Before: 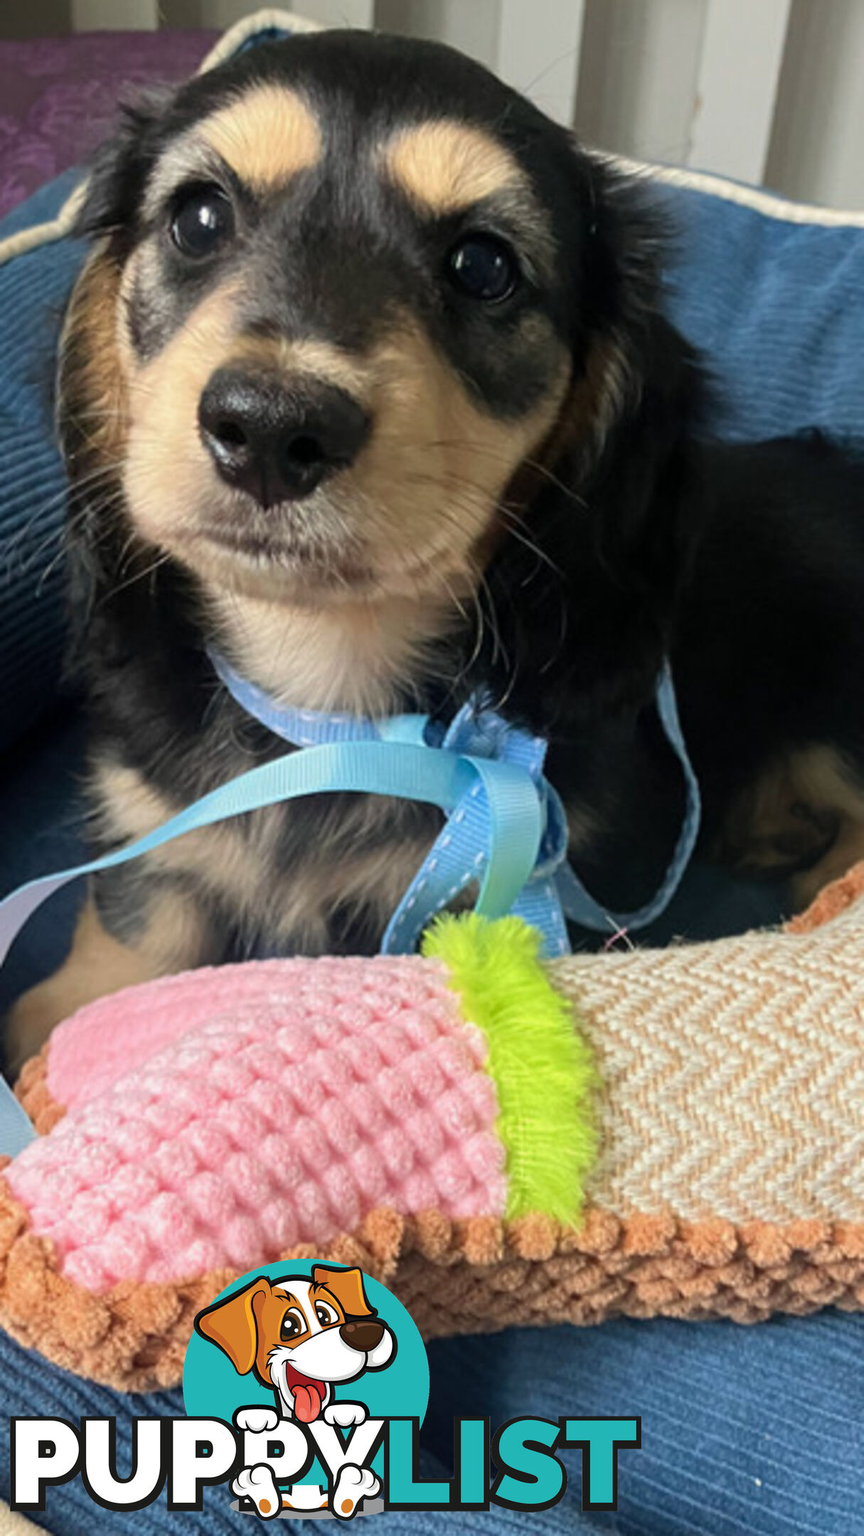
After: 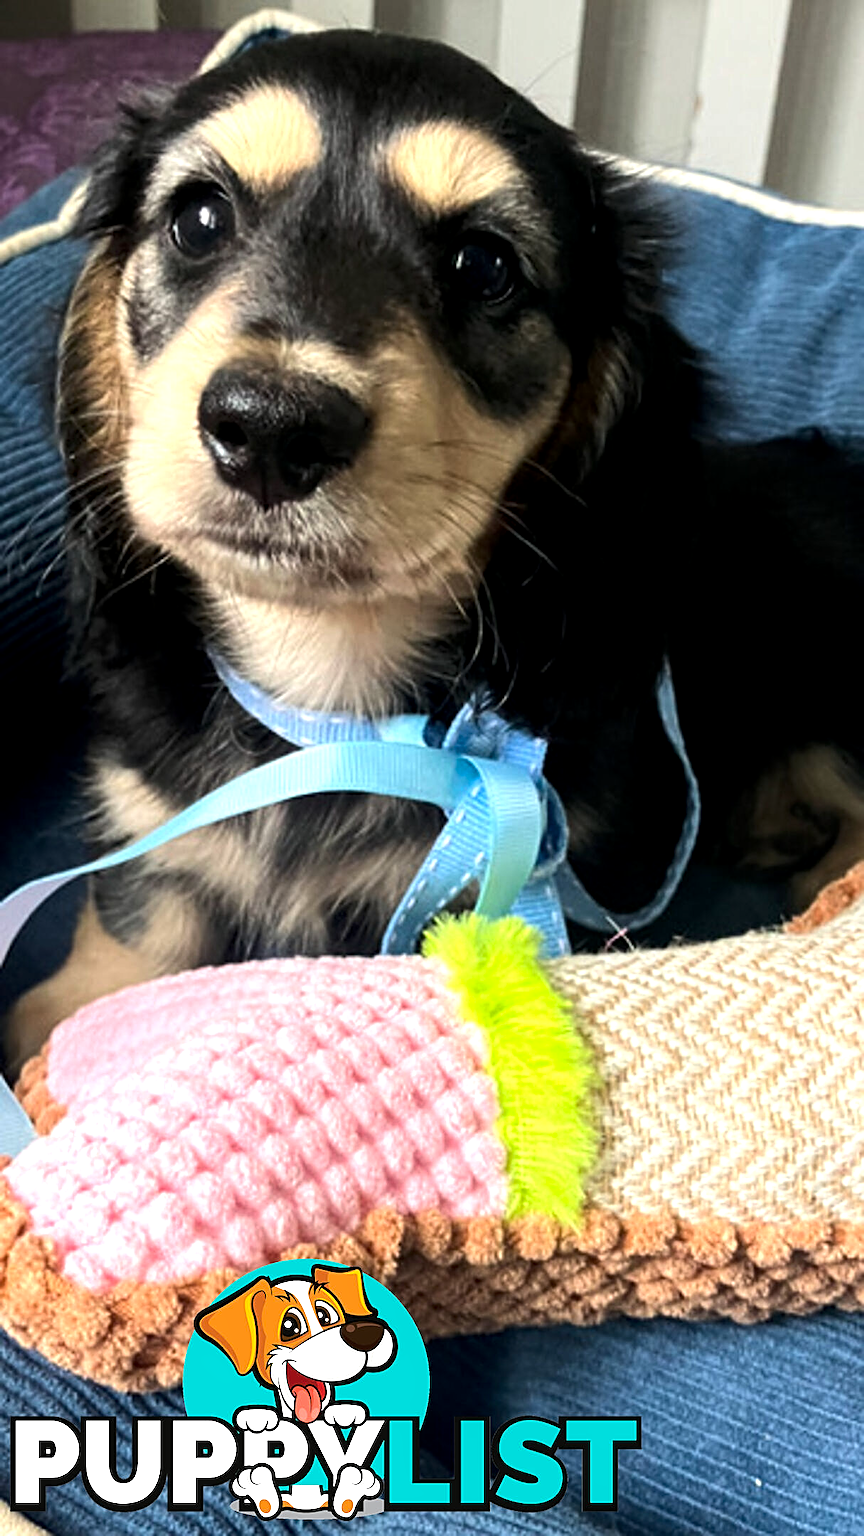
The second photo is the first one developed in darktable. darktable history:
tone equalizer: -8 EV -0.789 EV, -7 EV -0.669 EV, -6 EV -0.634 EV, -5 EV -0.382 EV, -3 EV 0.393 EV, -2 EV 0.6 EV, -1 EV 0.69 EV, +0 EV 0.741 EV, edges refinement/feathering 500, mask exposure compensation -1.57 EV, preserve details no
sharpen: on, module defaults
local contrast: highlights 100%, shadows 100%, detail 119%, midtone range 0.2
